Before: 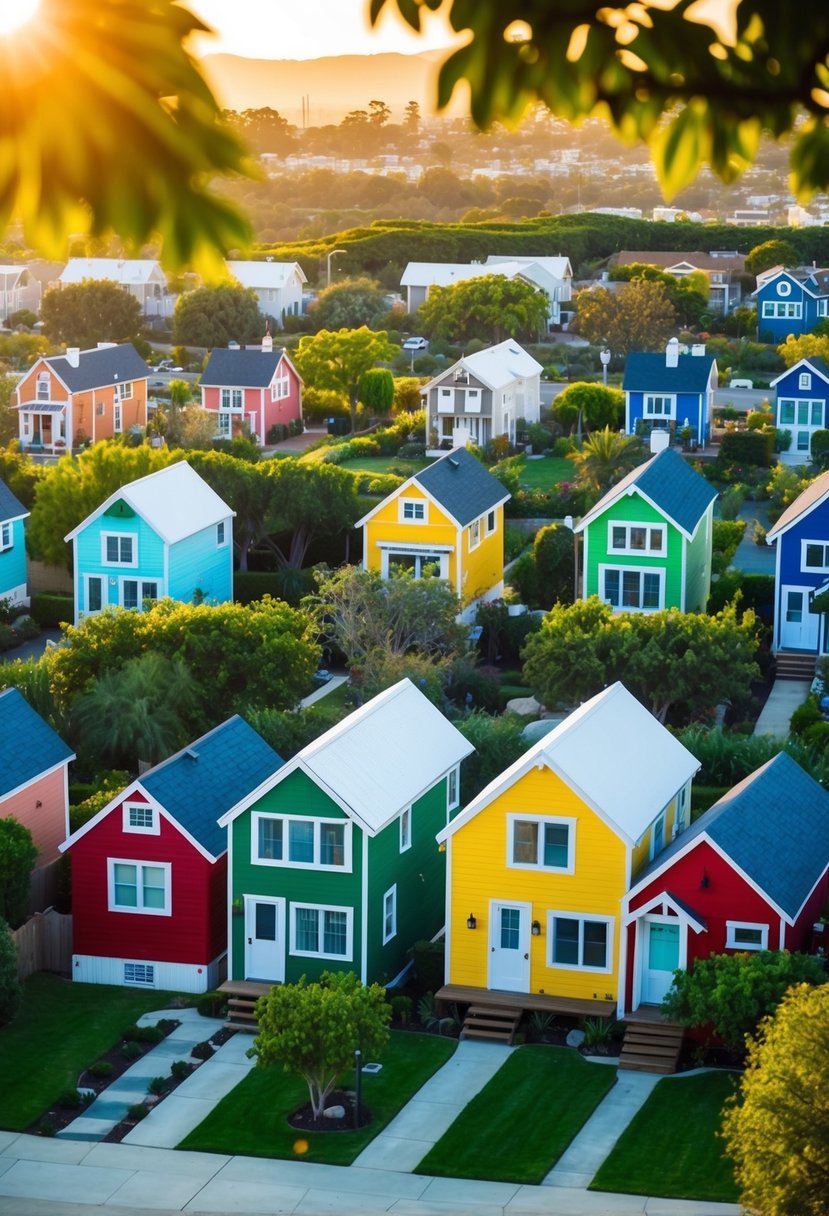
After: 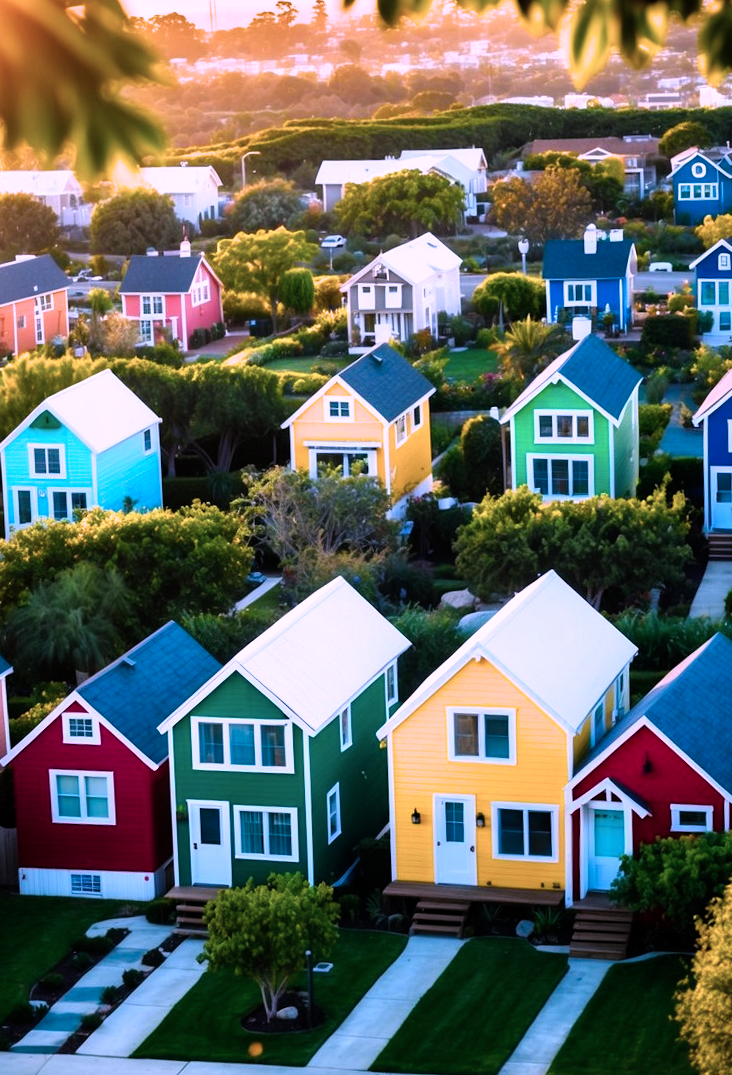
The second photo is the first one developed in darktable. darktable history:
color balance rgb: perceptual saturation grading › global saturation 30.131%
color correction: highlights a* 15.1, highlights b* -25.25
crop and rotate: angle 2.62°, left 5.777%, top 5.675%
filmic rgb: black relative exposure -8 EV, white relative exposure 2.2 EV, hardness 6.96, iterations of high-quality reconstruction 0
